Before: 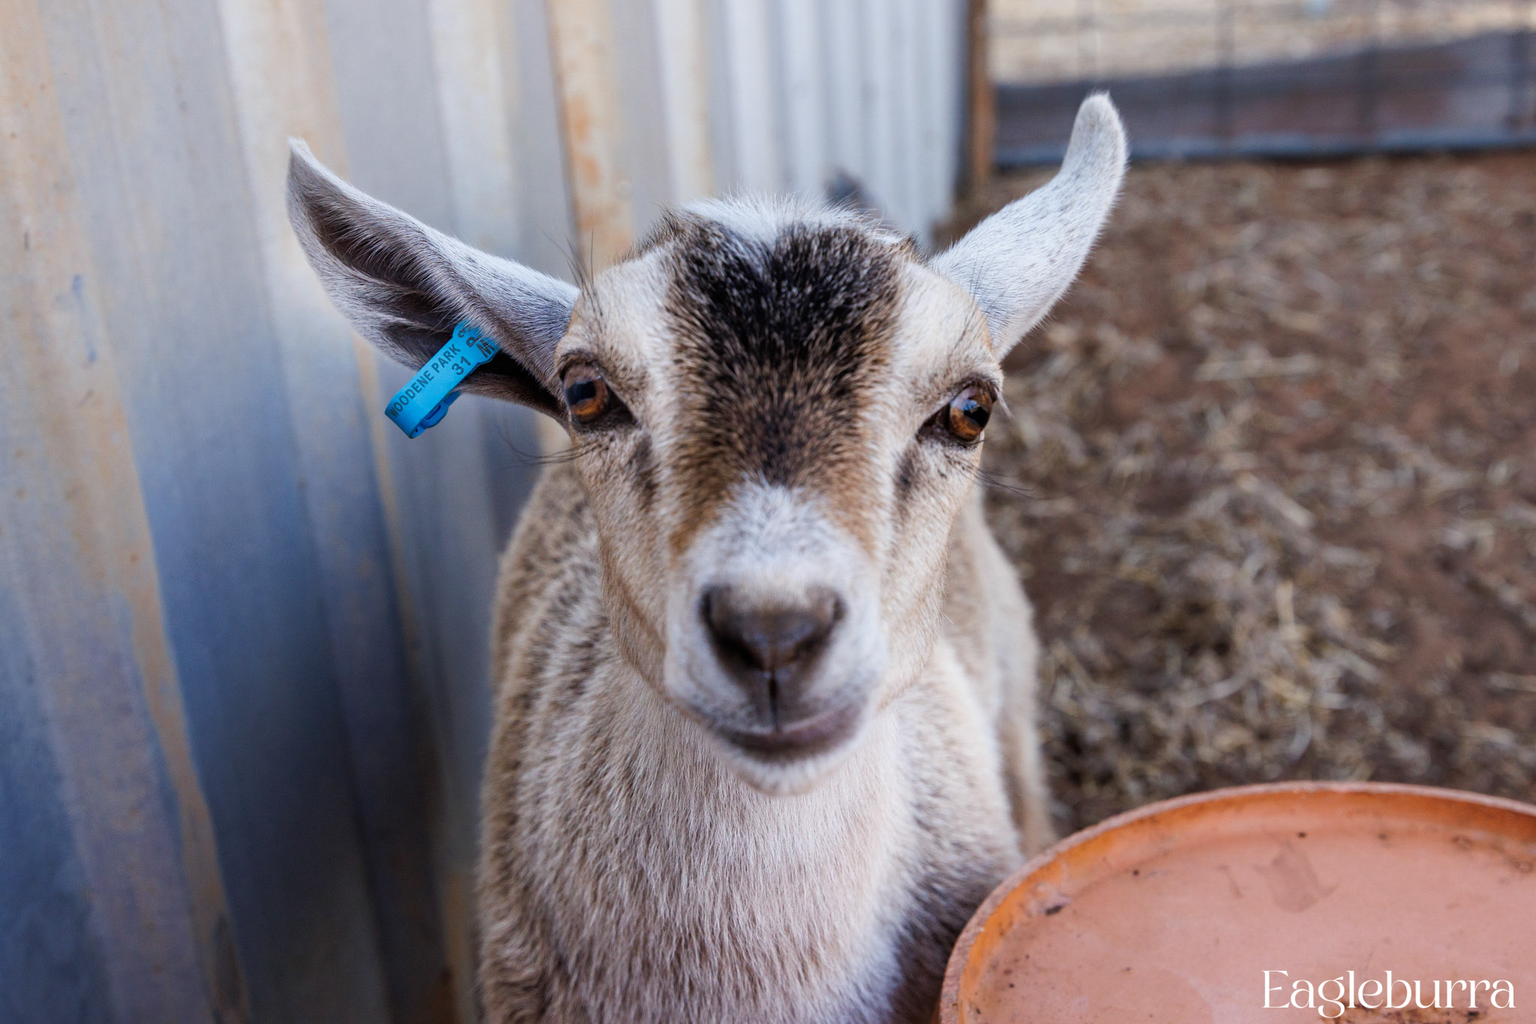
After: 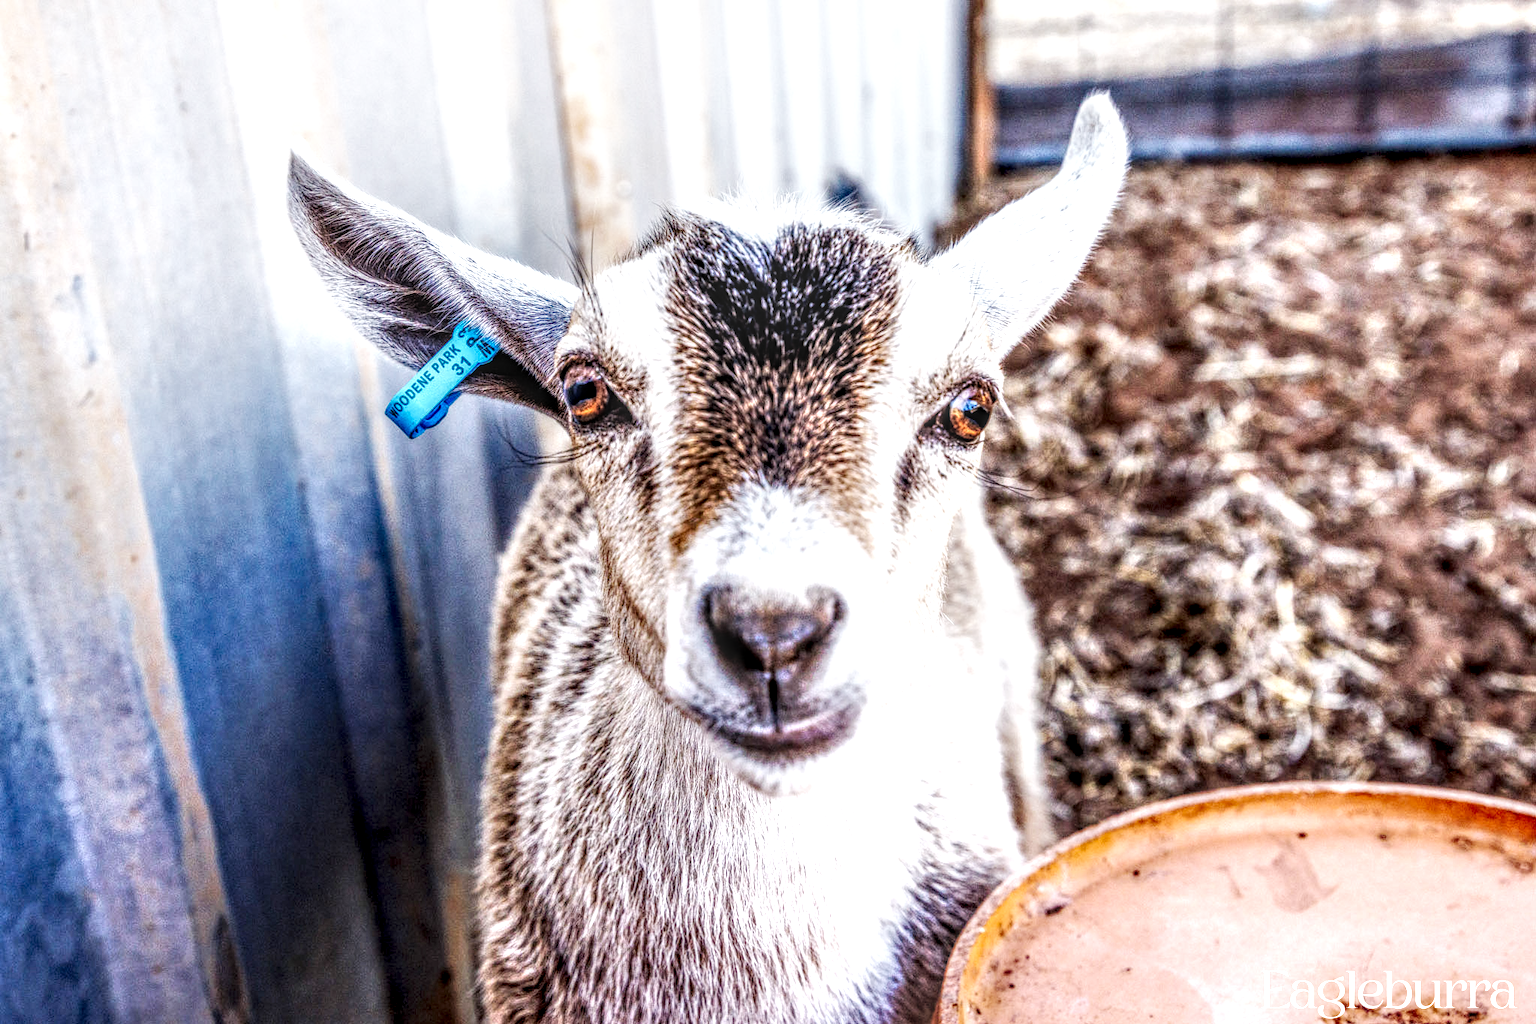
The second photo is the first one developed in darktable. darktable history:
local contrast: highlights 0%, shadows 0%, detail 300%, midtone range 0.3
base curve: curves: ch0 [(0, 0) (0.007, 0.004) (0.027, 0.03) (0.046, 0.07) (0.207, 0.54) (0.442, 0.872) (0.673, 0.972) (1, 1)], preserve colors none
